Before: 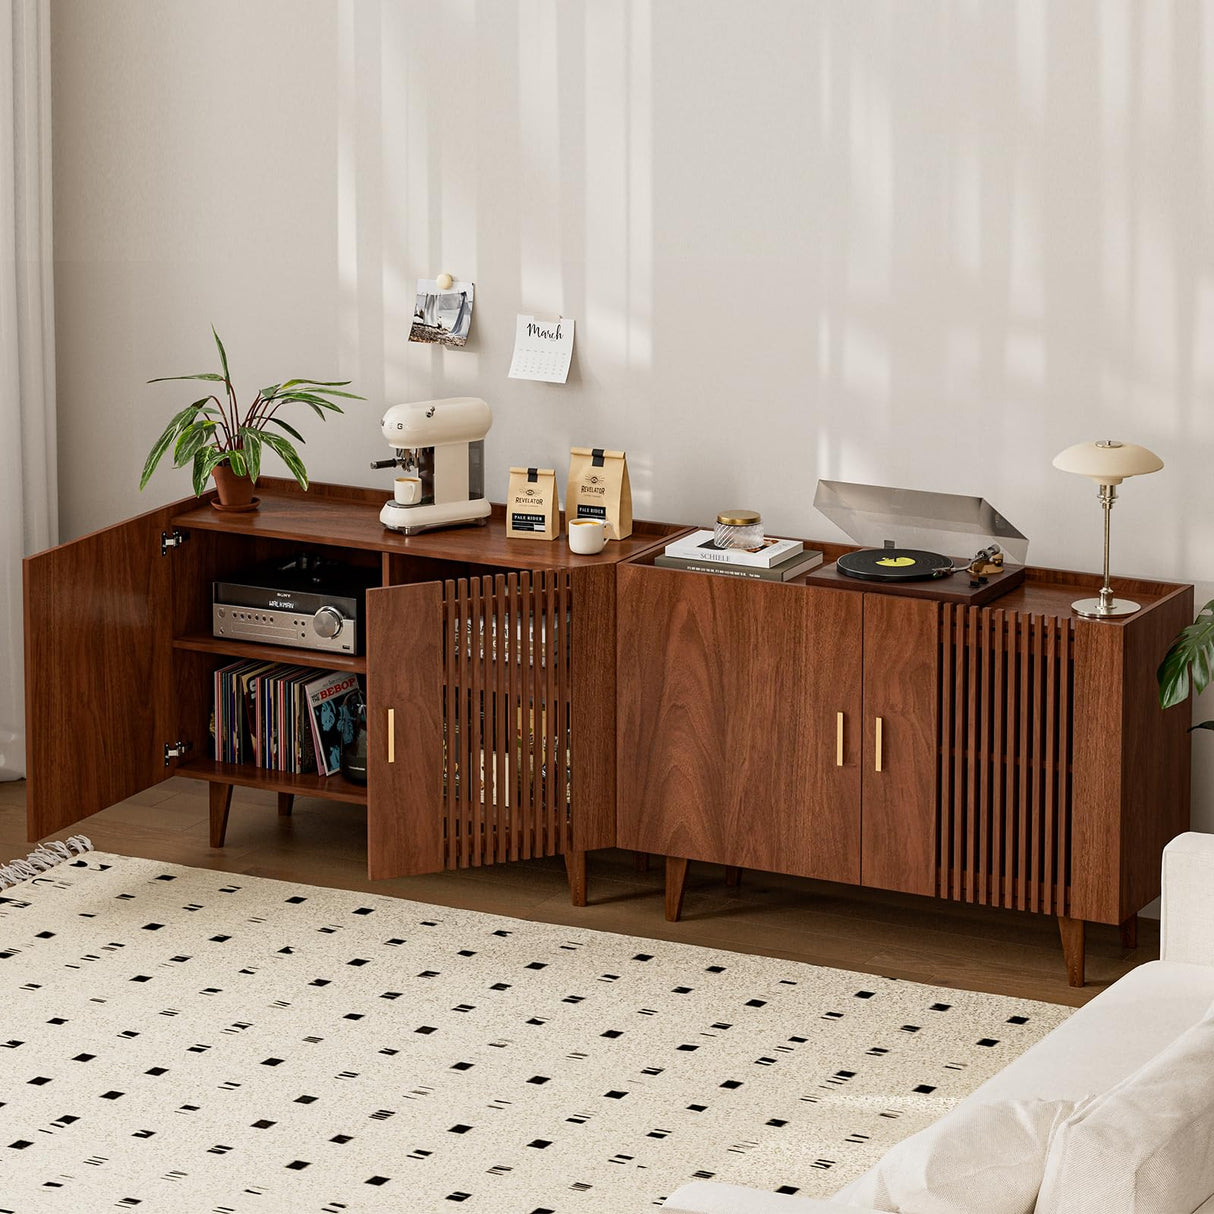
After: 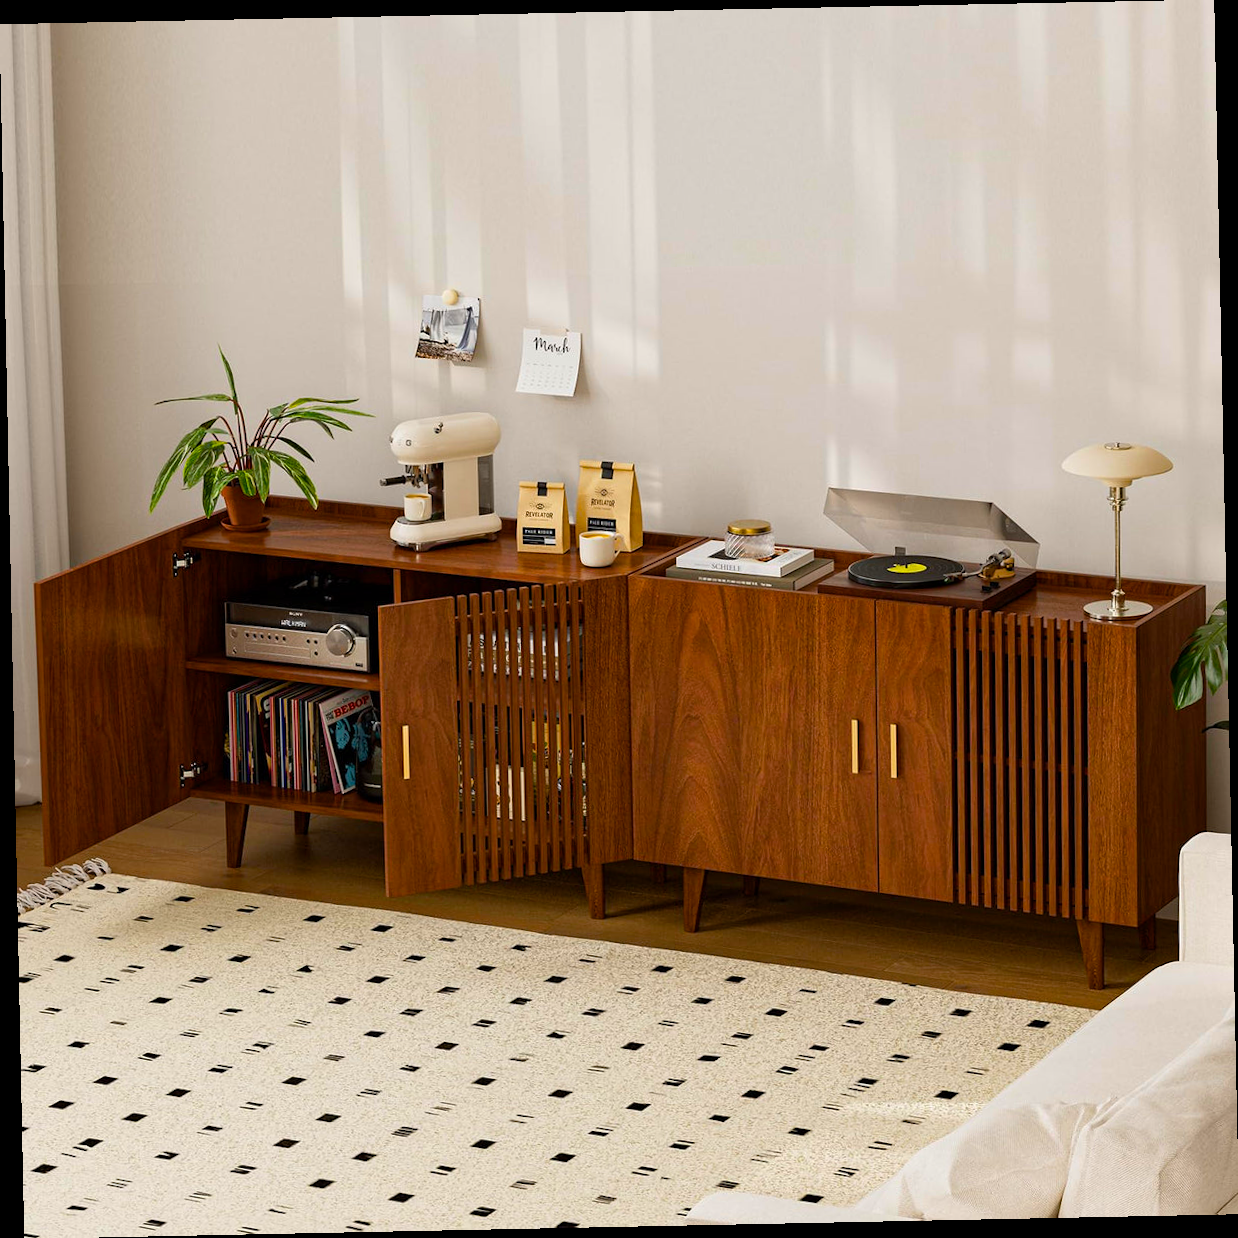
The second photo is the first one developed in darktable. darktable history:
rotate and perspective: rotation -1.17°, automatic cropping off
color balance rgb: linear chroma grading › global chroma 15%, perceptual saturation grading › global saturation 30%
